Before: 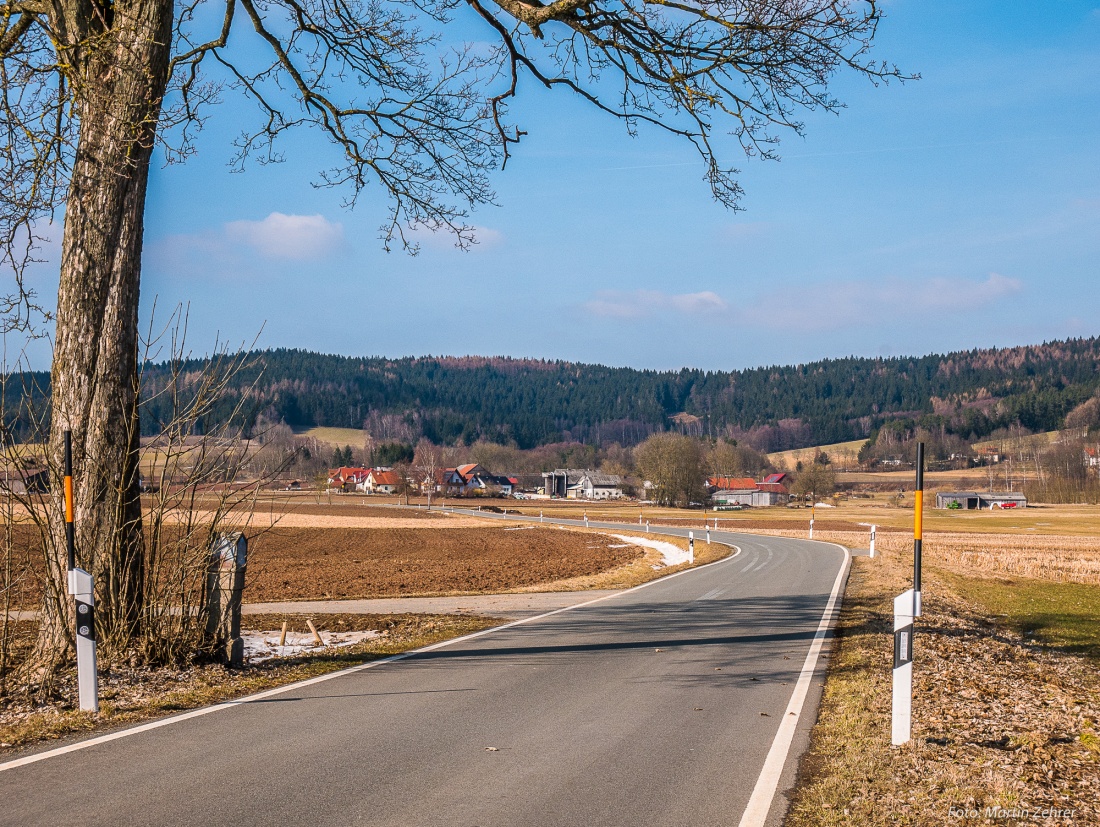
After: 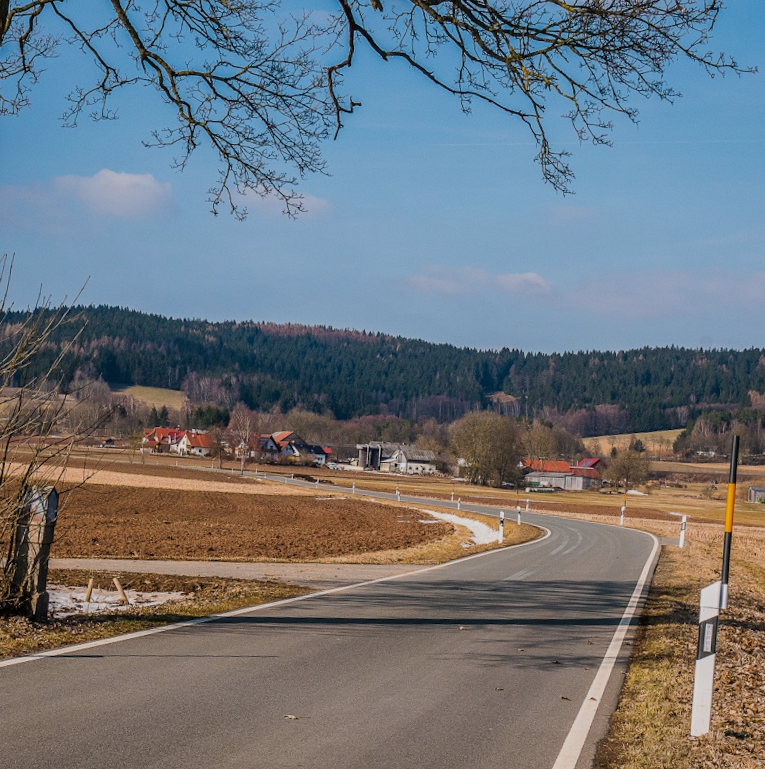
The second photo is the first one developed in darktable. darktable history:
crop and rotate: angle -3.25°, left 14.166%, top 0.021%, right 11.074%, bottom 0.053%
exposure: exposure -0.491 EV, compensate highlight preservation false
